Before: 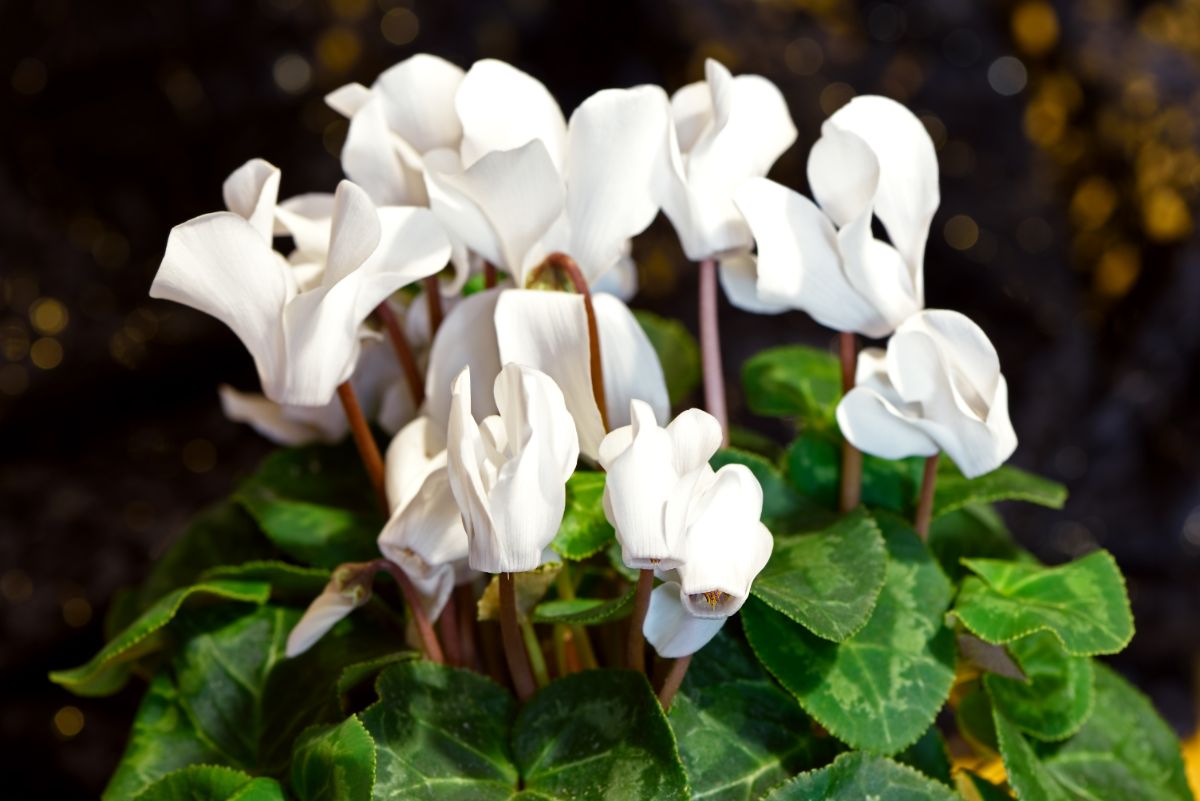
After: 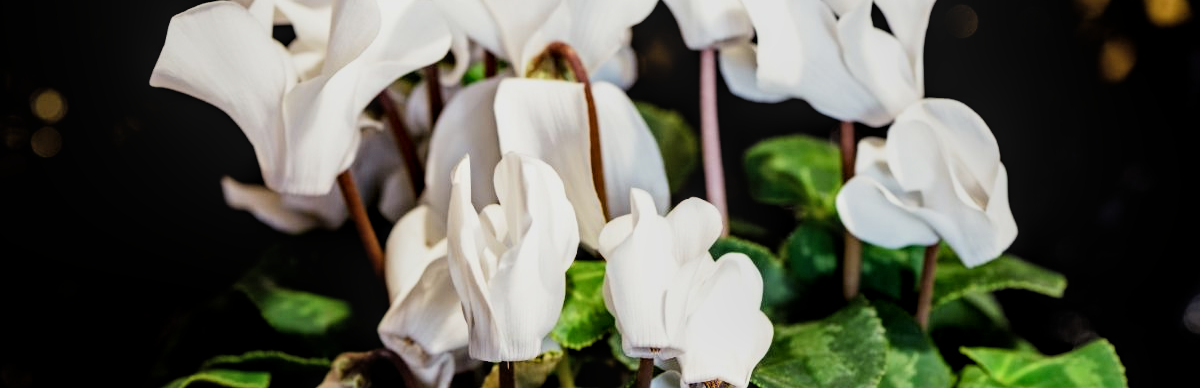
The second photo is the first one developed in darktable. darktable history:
filmic rgb: black relative exposure -4.98 EV, white relative exposure 3.96 EV, hardness 2.88, contrast 1.409
local contrast: detail 130%
crop and rotate: top 26.444%, bottom 25.007%
